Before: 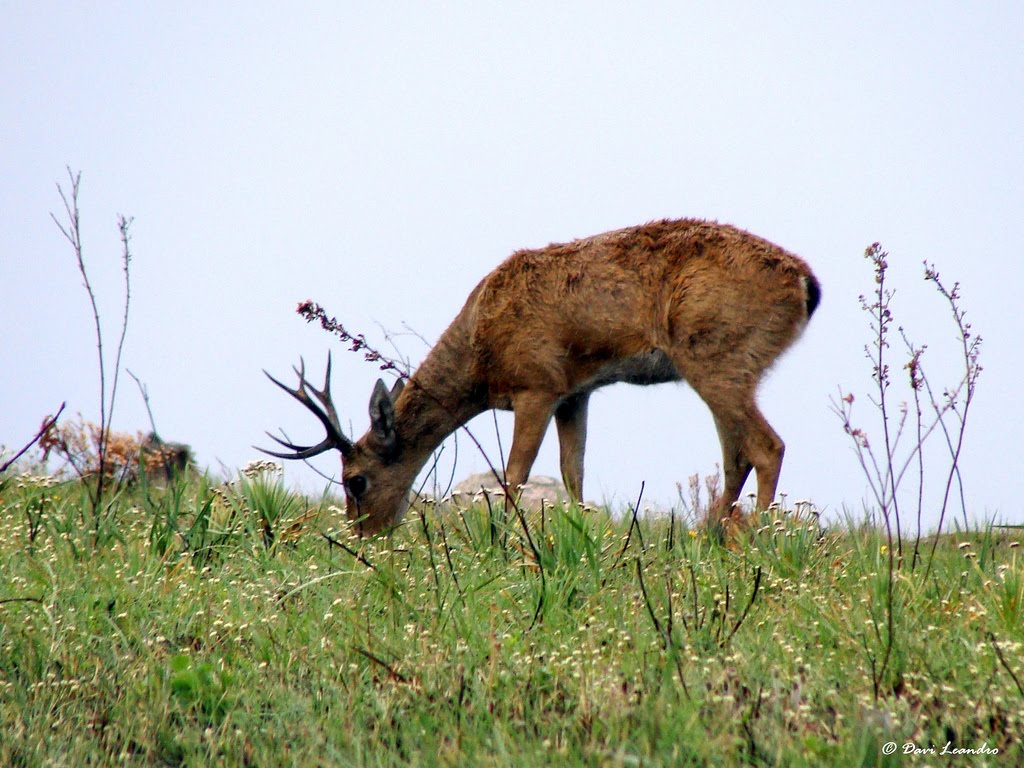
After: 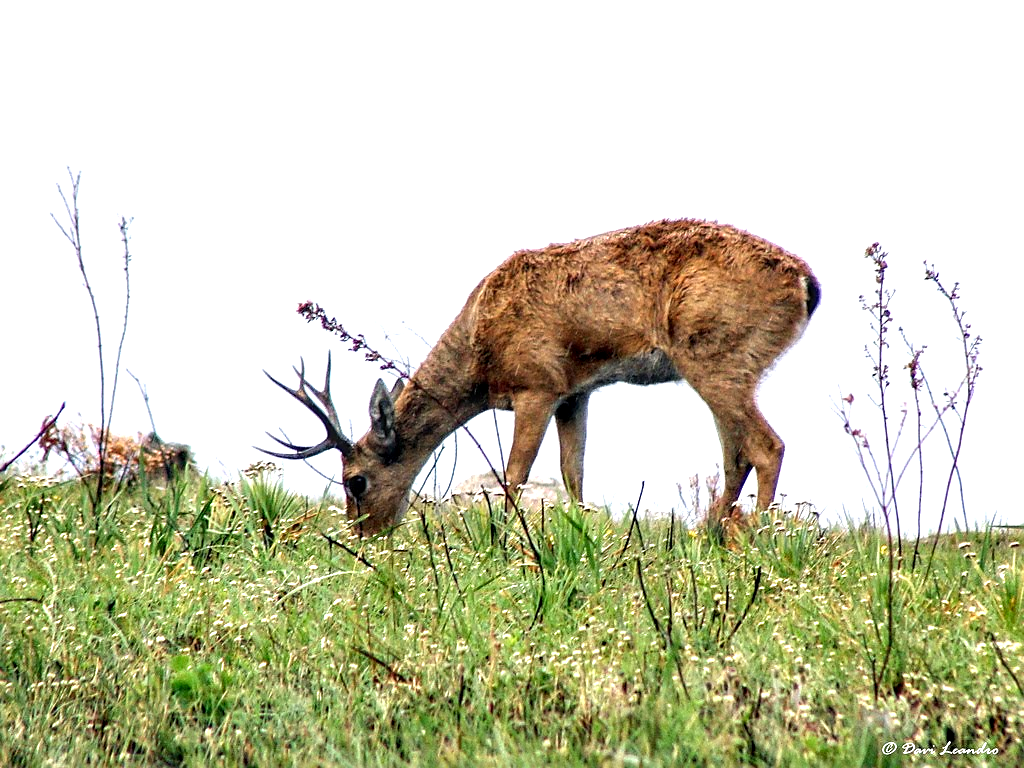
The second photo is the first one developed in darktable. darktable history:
local contrast: on, module defaults
exposure: black level correction 0, exposure 0.7 EV, compensate exposure bias true, compensate highlight preservation false
sharpen: on, module defaults
contrast equalizer: y [[0.514, 0.573, 0.581, 0.508, 0.5, 0.5], [0.5 ×6], [0.5 ×6], [0 ×6], [0 ×6]], mix 0.79
rotate and perspective: automatic cropping off
